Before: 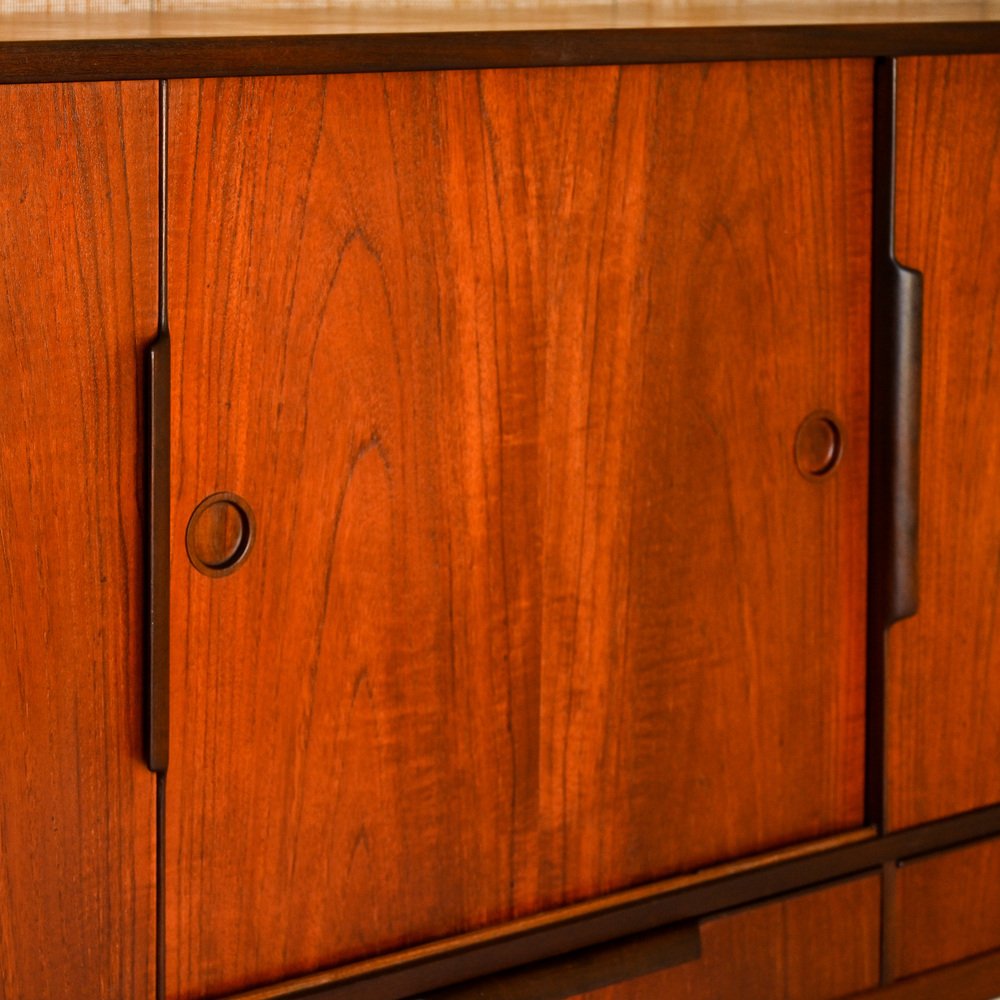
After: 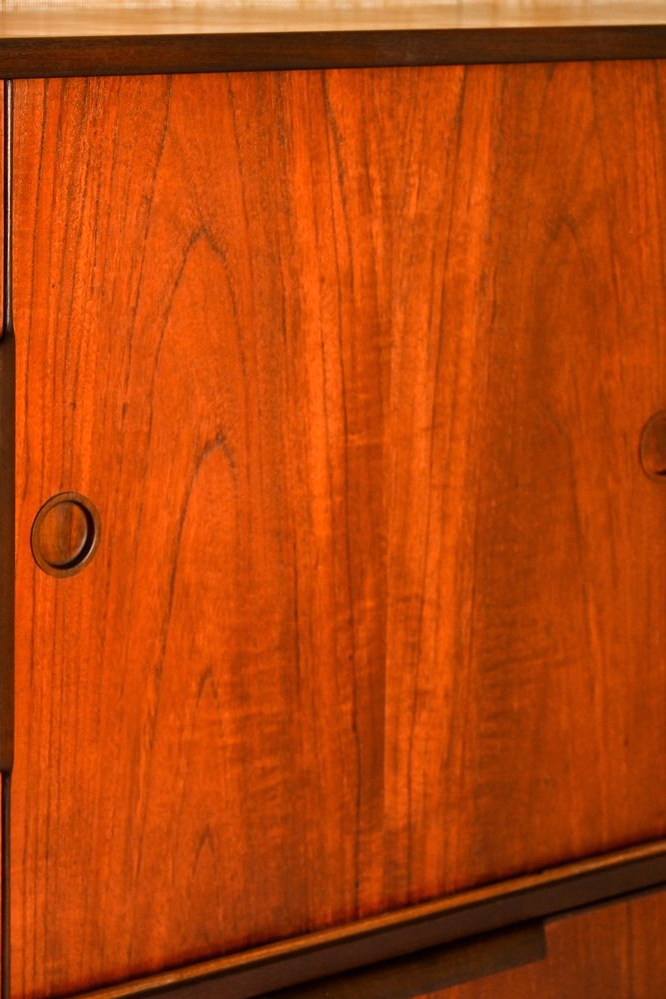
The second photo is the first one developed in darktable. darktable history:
exposure: black level correction 0, exposure 0.3 EV, compensate highlight preservation false
crop and rotate: left 15.546%, right 17.787%
